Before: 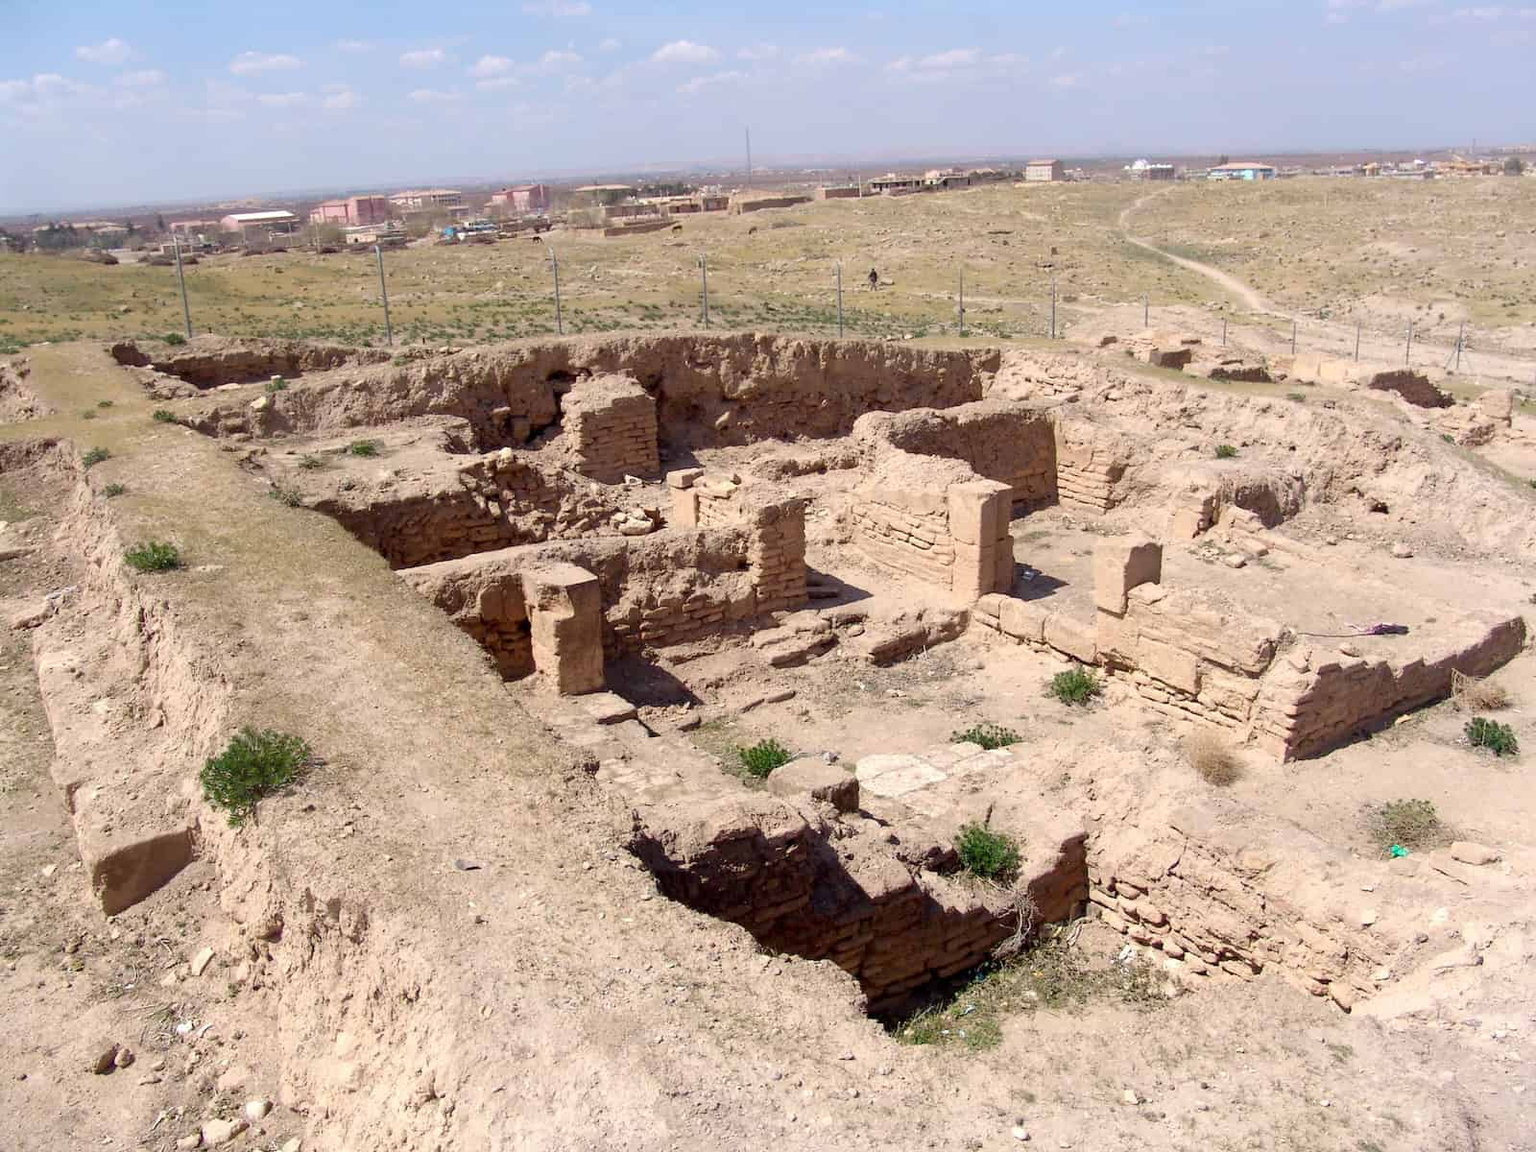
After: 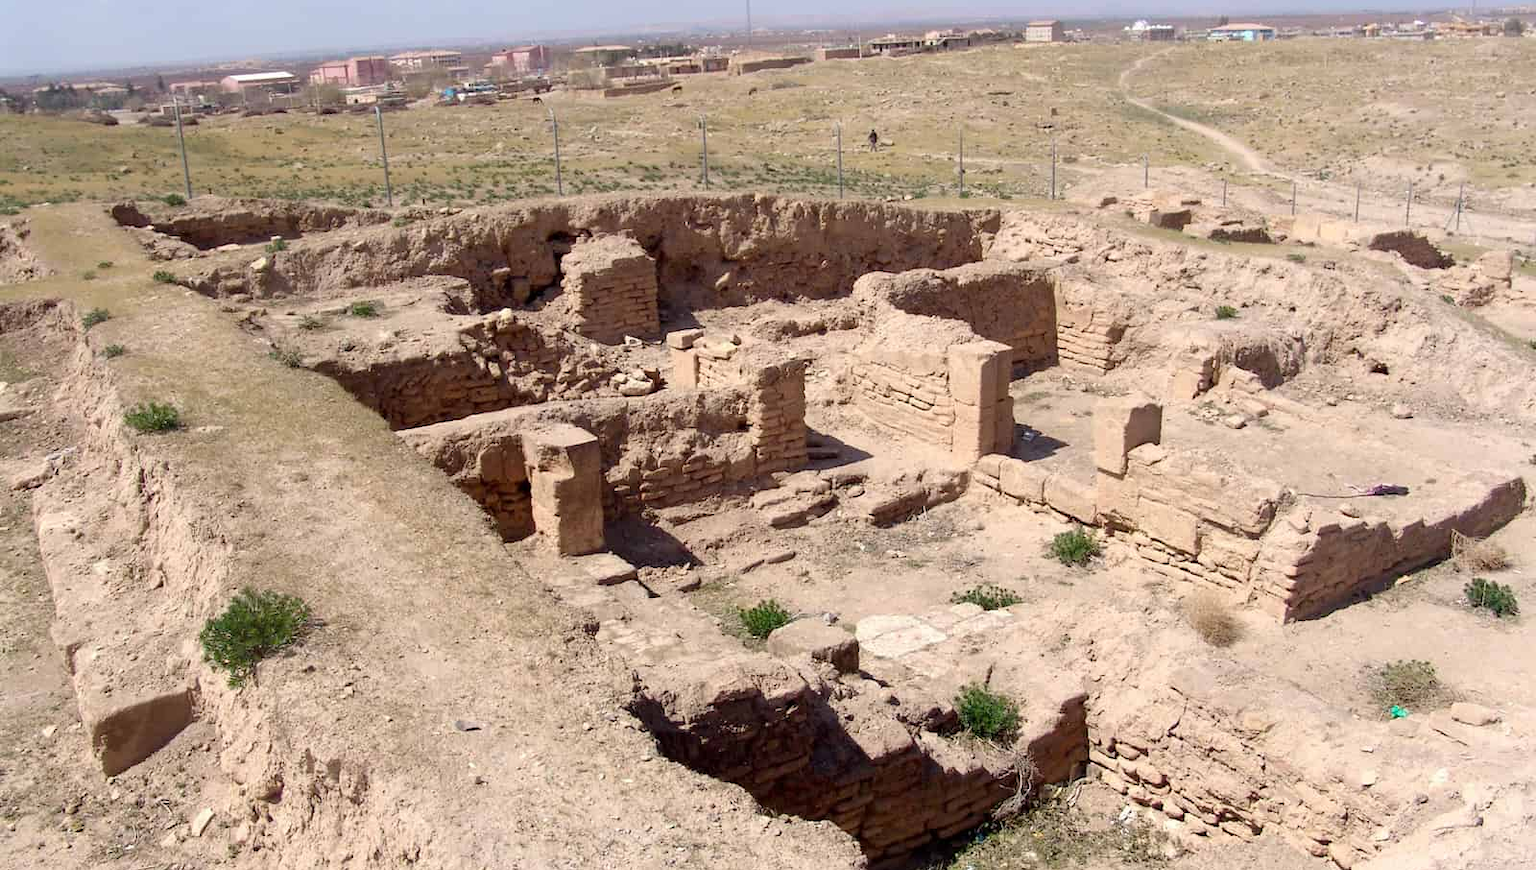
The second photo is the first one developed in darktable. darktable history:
crop and rotate: top 12.127%, bottom 12.226%
